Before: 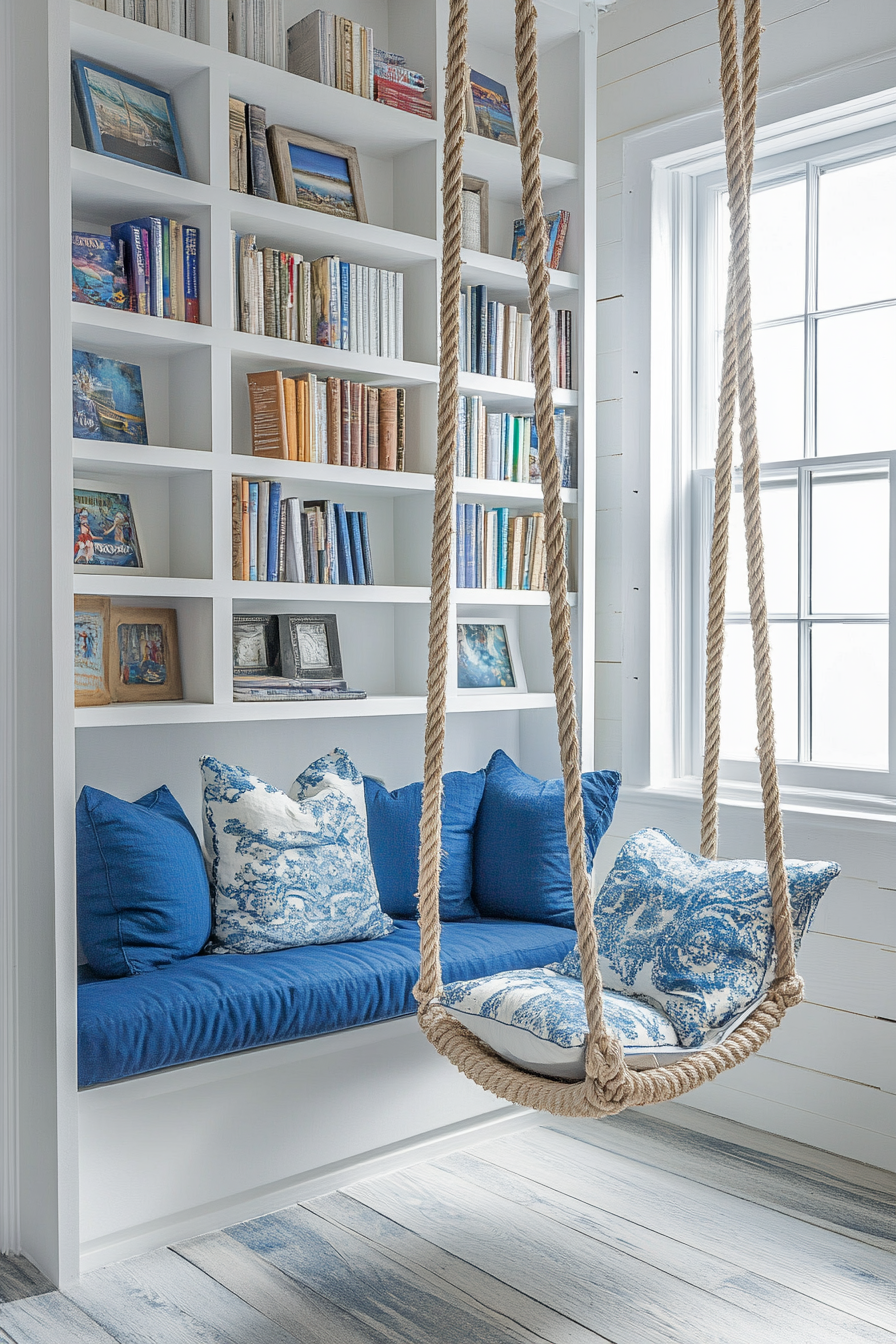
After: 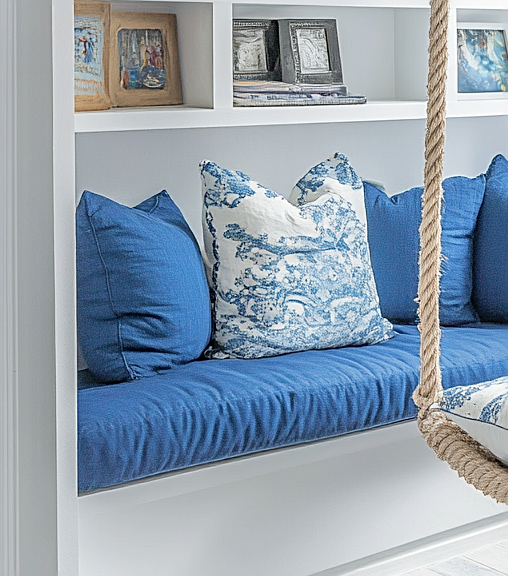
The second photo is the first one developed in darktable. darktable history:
contrast brightness saturation: brightness 0.123
crop: top 44.28%, right 43.271%, bottom 12.82%
sharpen: on, module defaults
